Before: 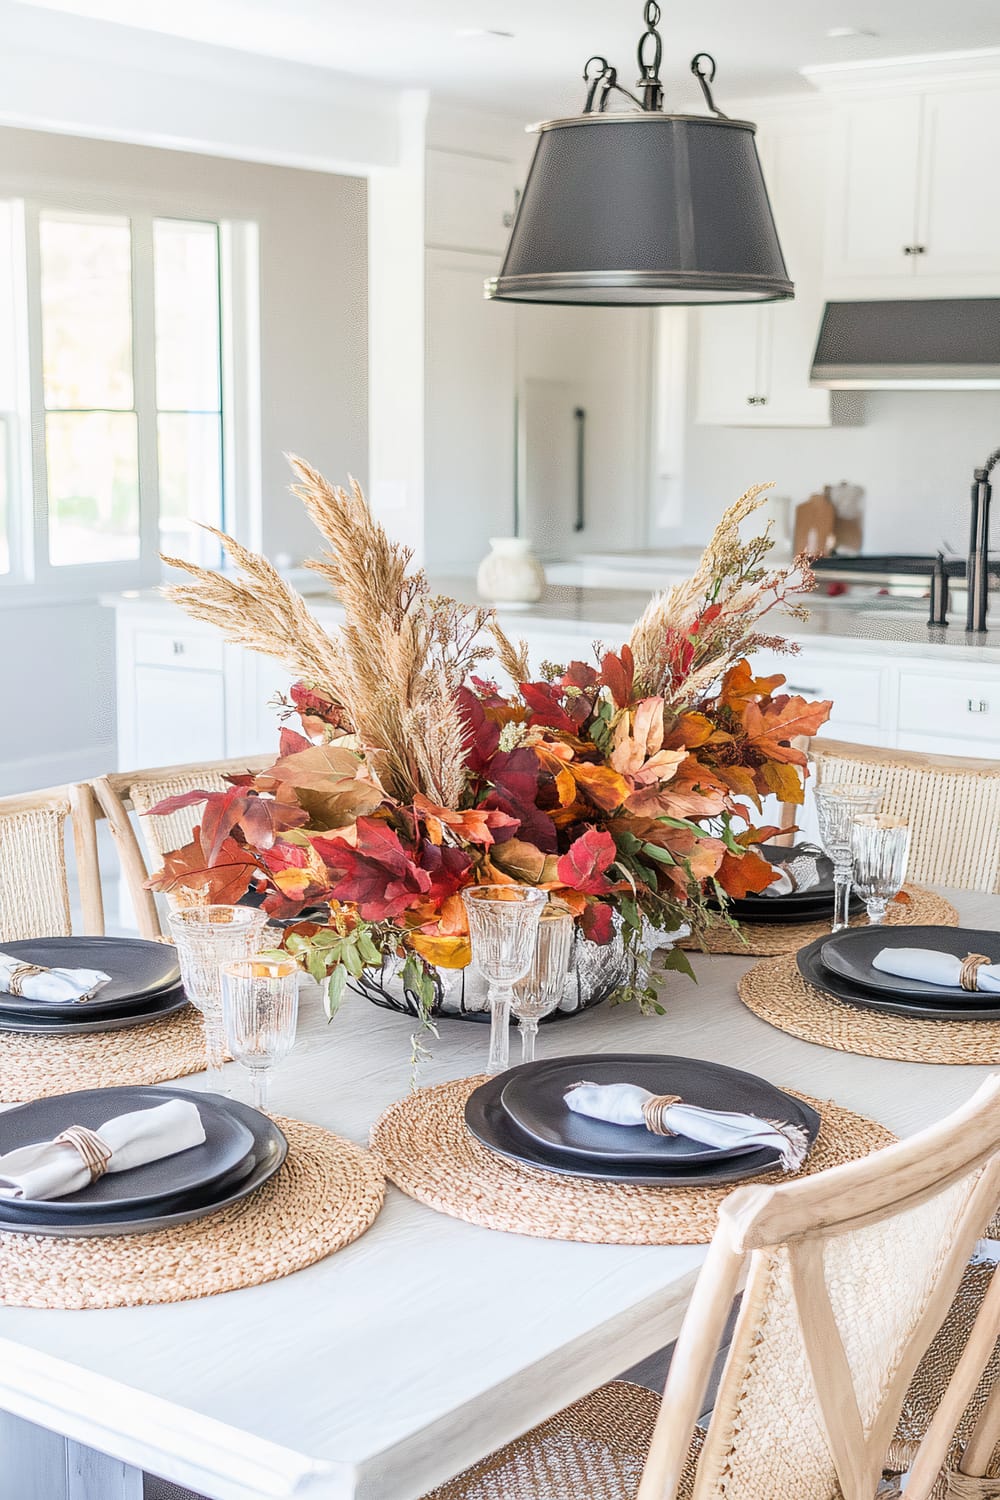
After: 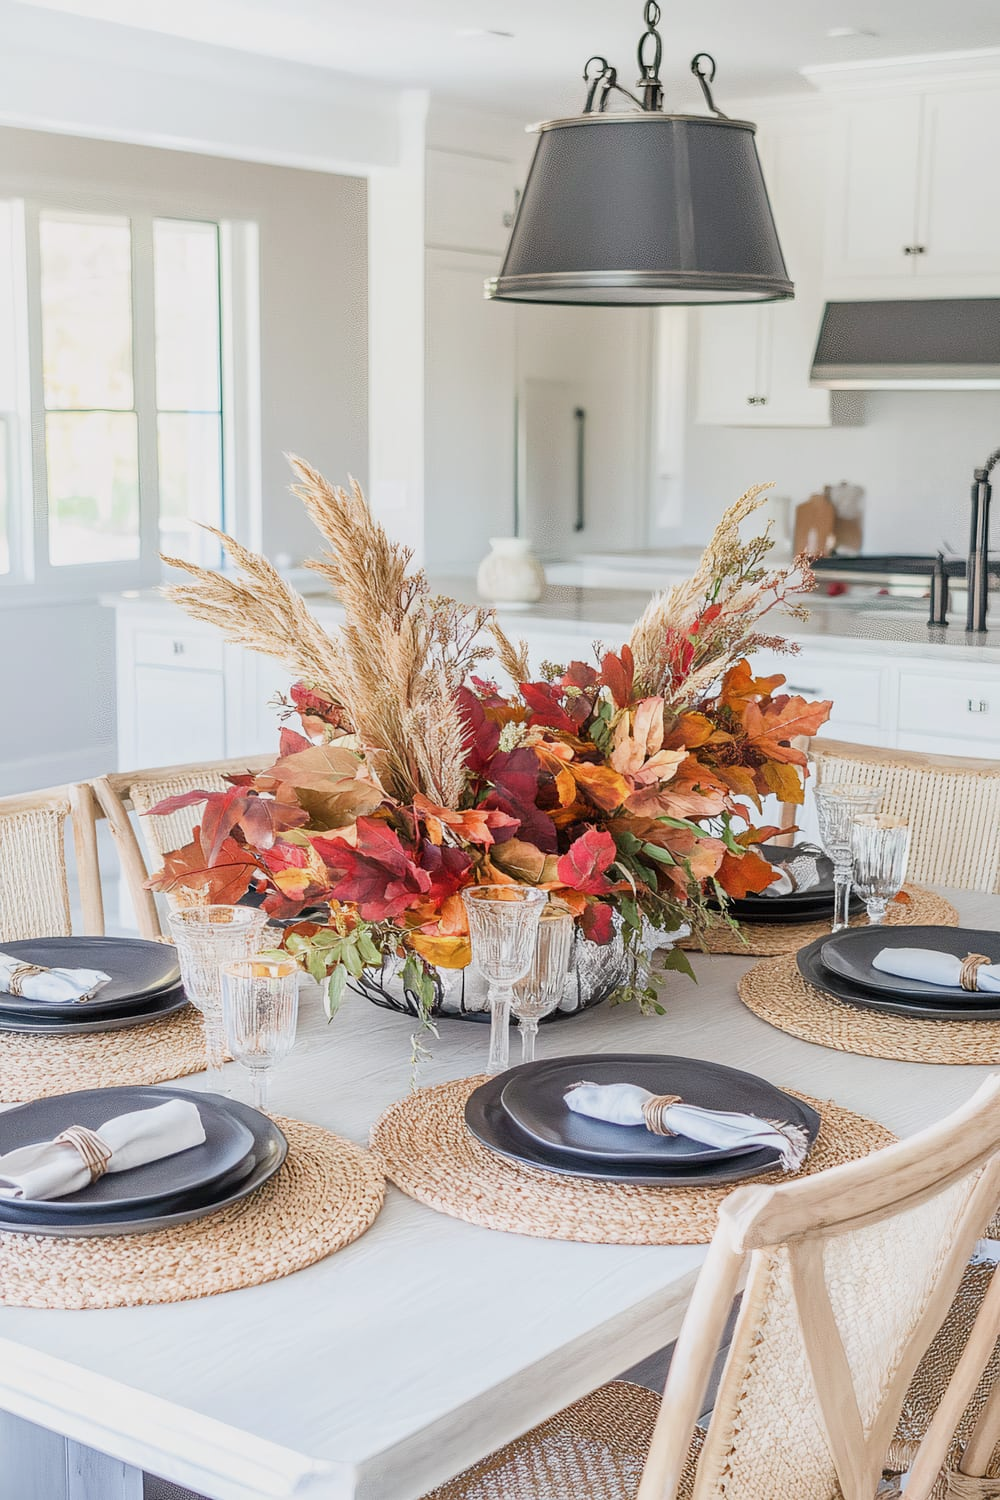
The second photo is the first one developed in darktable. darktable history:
color balance rgb: perceptual saturation grading › global saturation -1.594%, perceptual saturation grading › highlights -7.133%, perceptual saturation grading › mid-tones 7.836%, perceptual saturation grading › shadows 2.916%, contrast -9.755%
